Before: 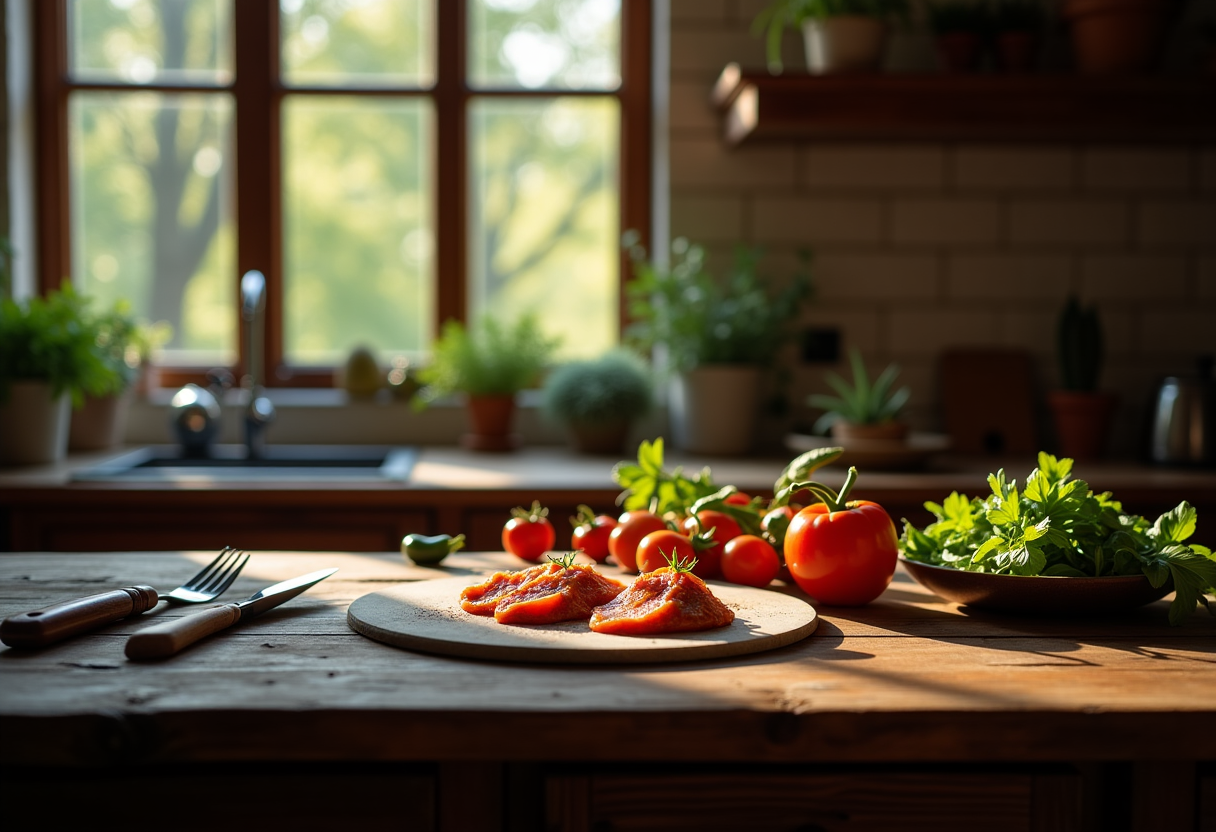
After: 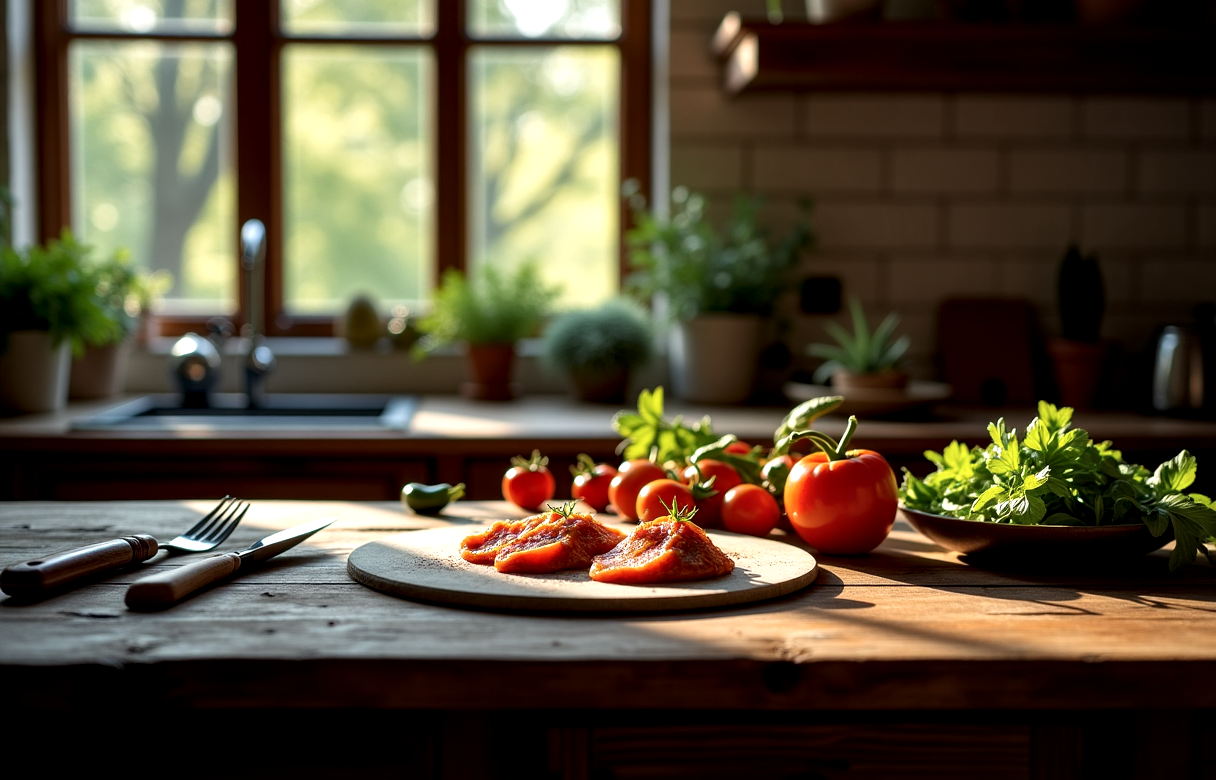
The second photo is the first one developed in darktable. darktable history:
crop and rotate: top 6.25%
local contrast: highlights 123%, shadows 126%, detail 140%, midtone range 0.254
shadows and highlights: shadows 5, soften with gaussian
